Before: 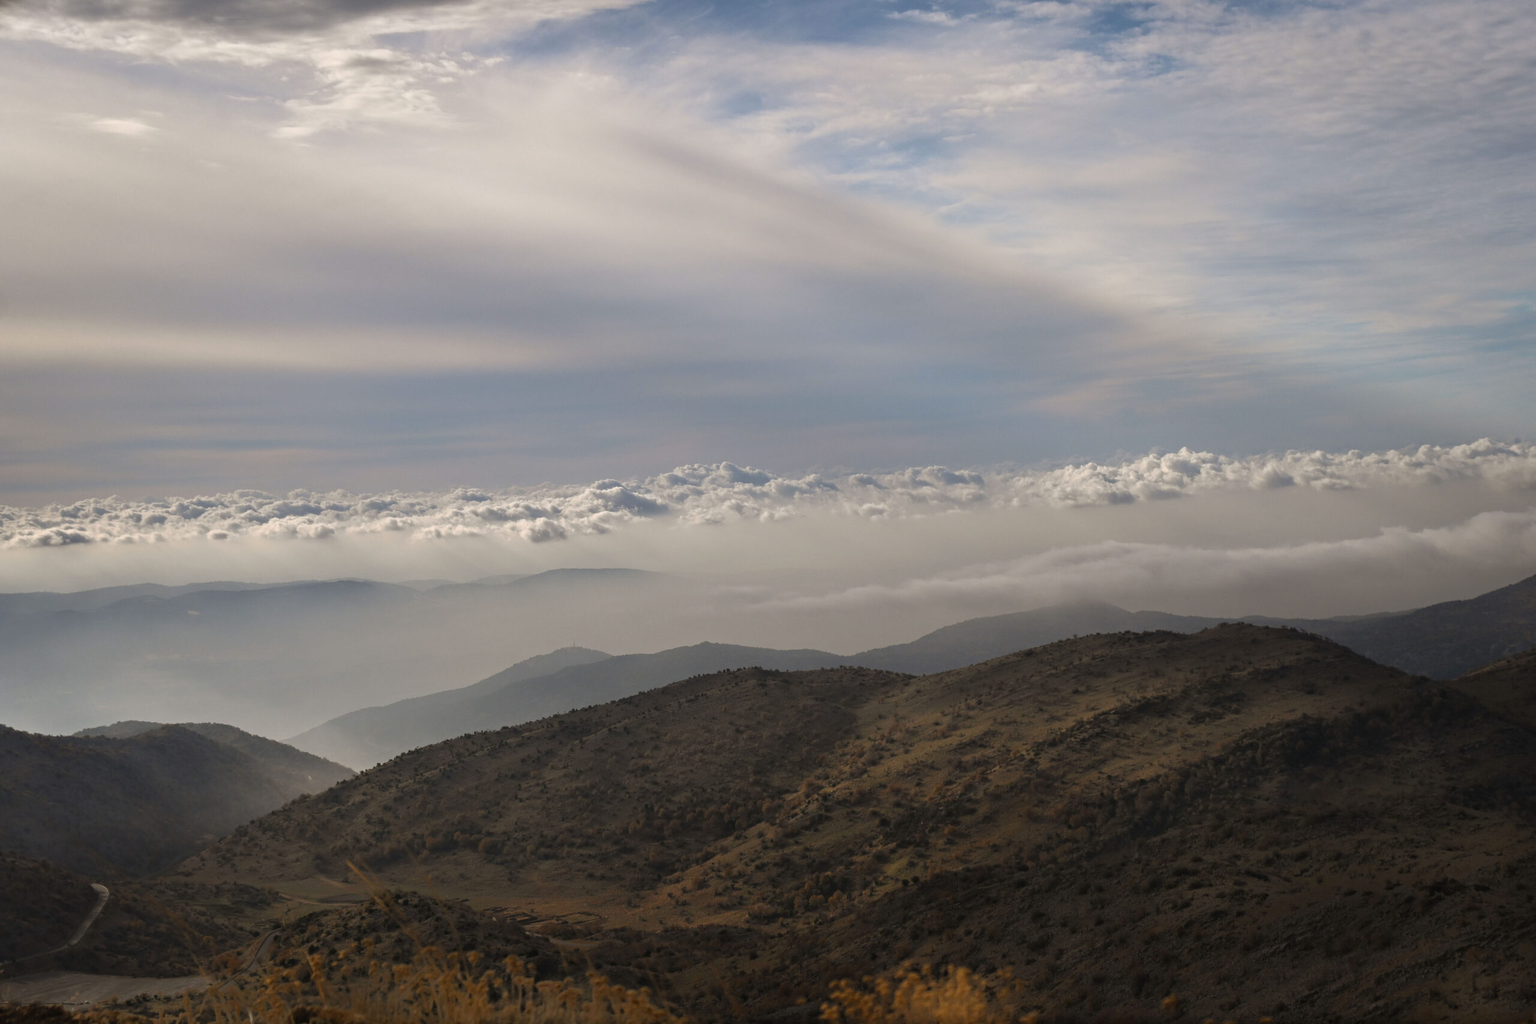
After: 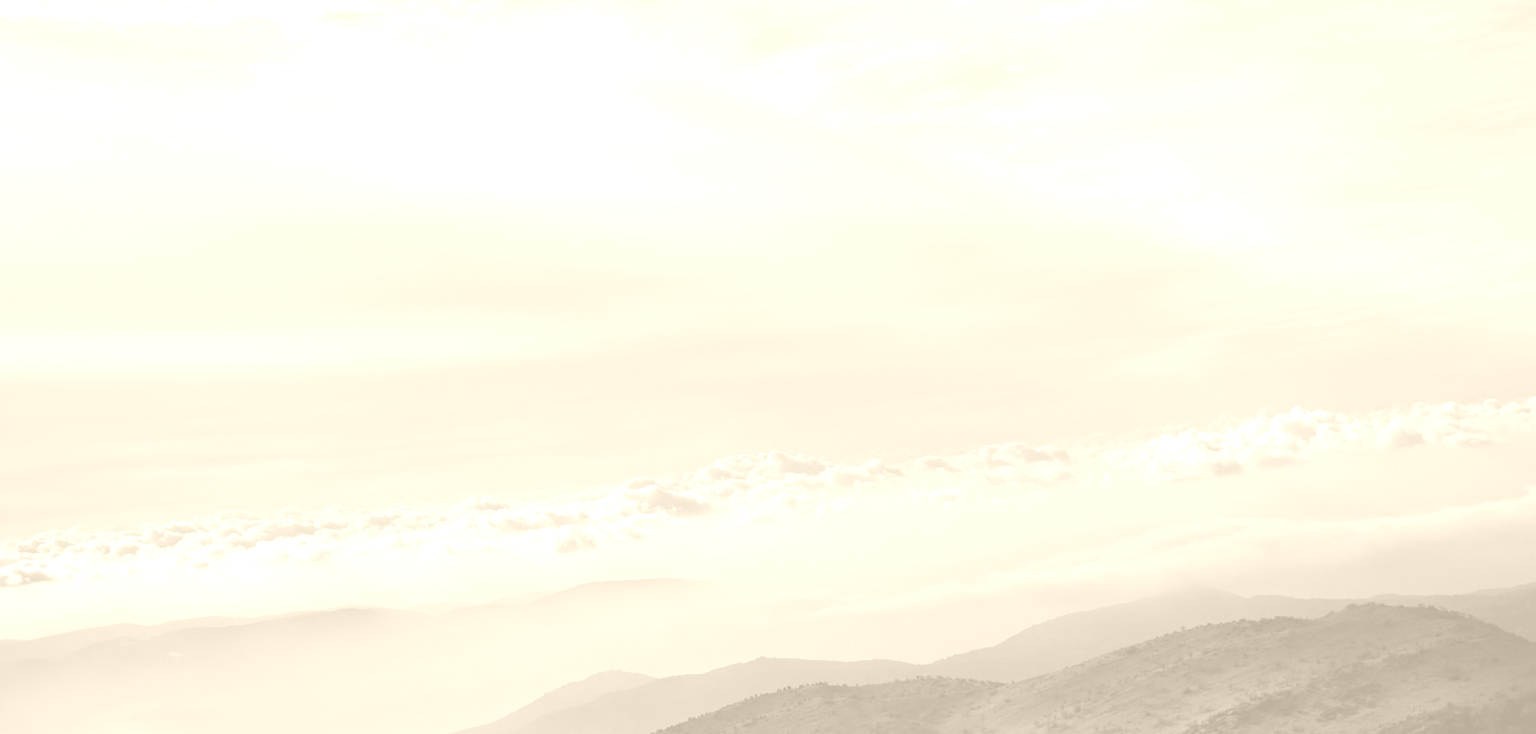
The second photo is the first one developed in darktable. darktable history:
colorize: hue 36°, saturation 71%, lightness 80.79%
rotate and perspective: rotation -3°, crop left 0.031, crop right 0.968, crop top 0.07, crop bottom 0.93
crop: left 1.509%, top 3.452%, right 7.696%, bottom 28.452%
